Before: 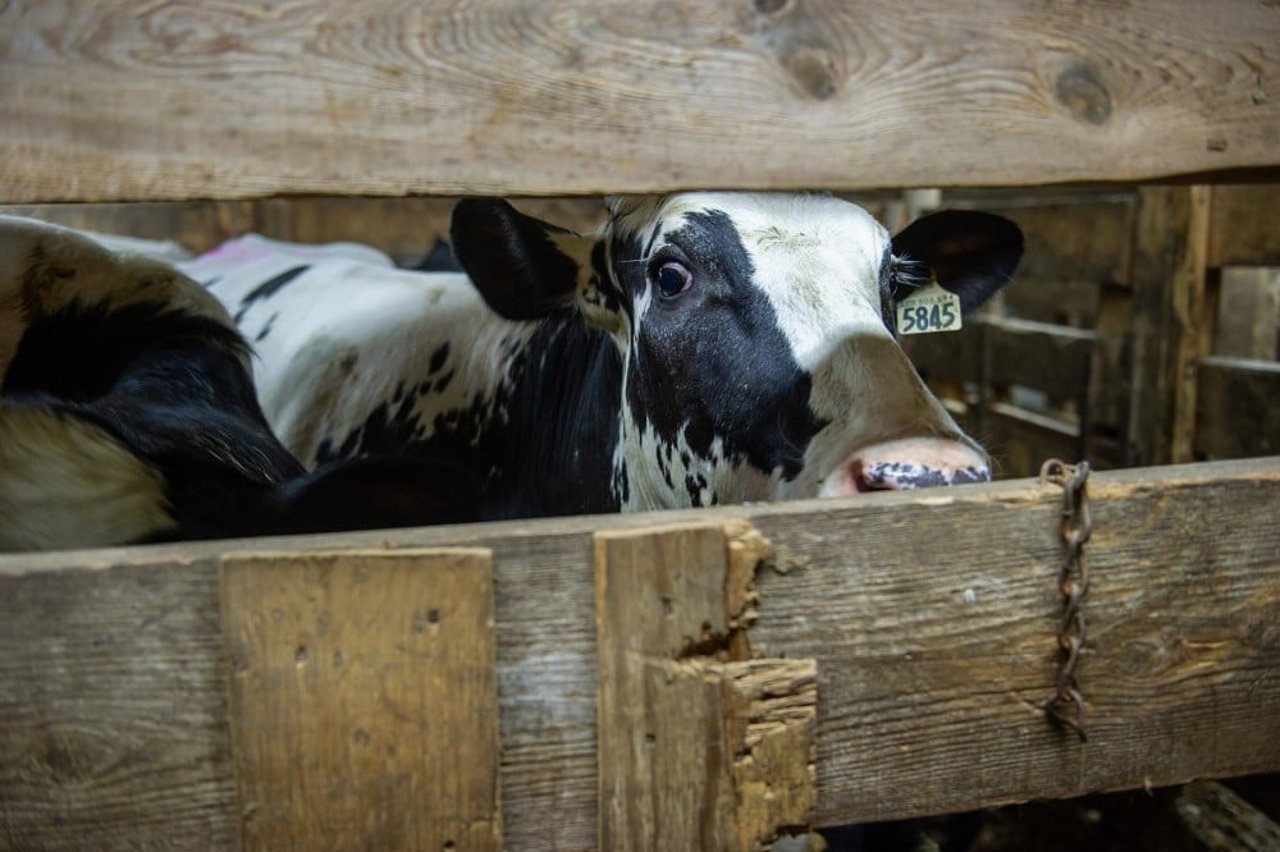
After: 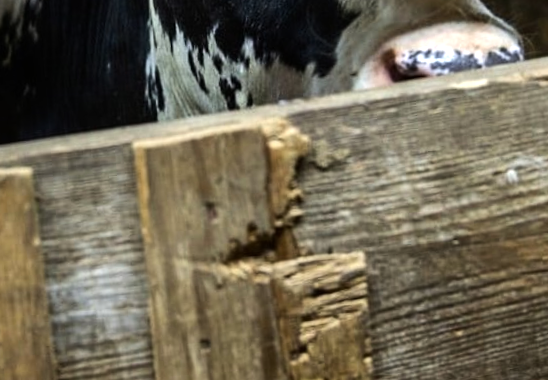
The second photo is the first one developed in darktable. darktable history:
rotate and perspective: rotation -4.57°, crop left 0.054, crop right 0.944, crop top 0.087, crop bottom 0.914
crop: left 35.976%, top 45.819%, right 18.162%, bottom 5.807%
tone equalizer: -8 EV -0.75 EV, -7 EV -0.7 EV, -6 EV -0.6 EV, -5 EV -0.4 EV, -3 EV 0.4 EV, -2 EV 0.6 EV, -1 EV 0.7 EV, +0 EV 0.75 EV, edges refinement/feathering 500, mask exposure compensation -1.57 EV, preserve details no
